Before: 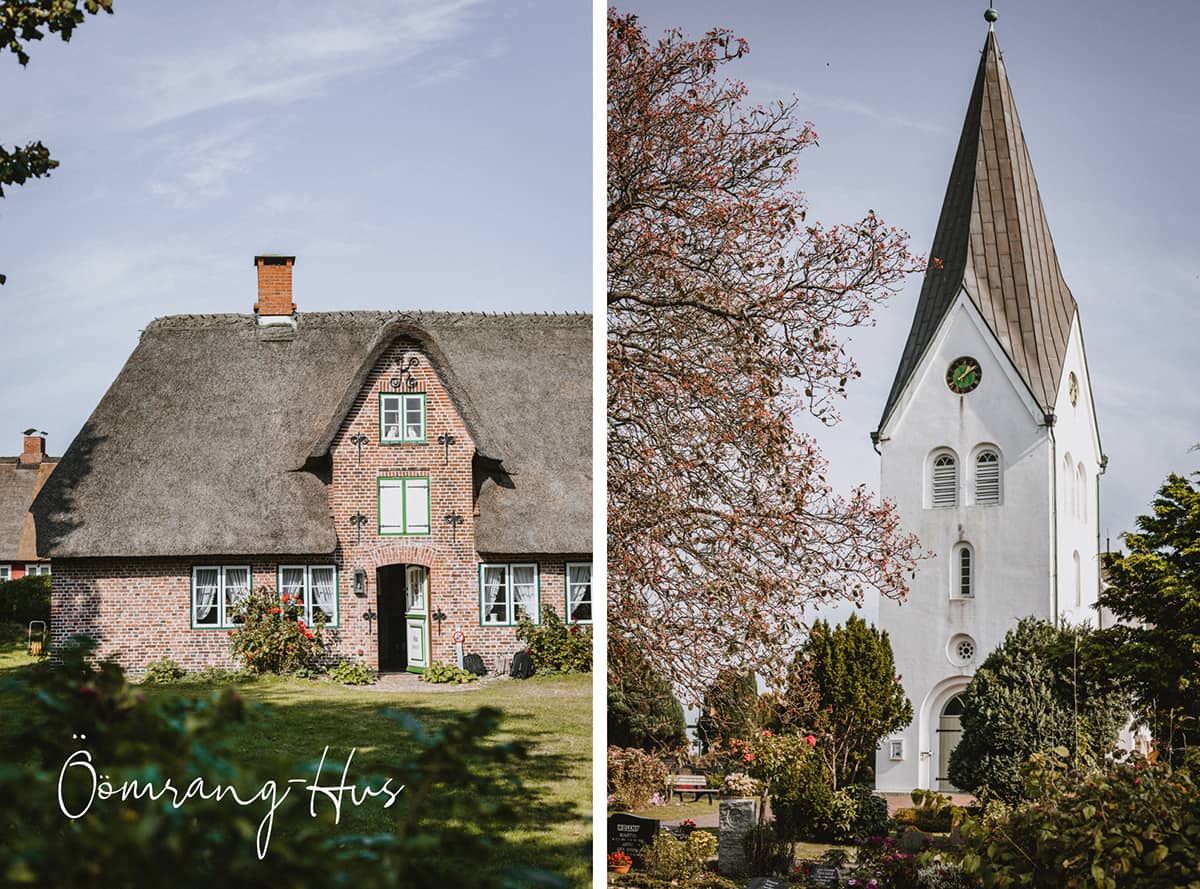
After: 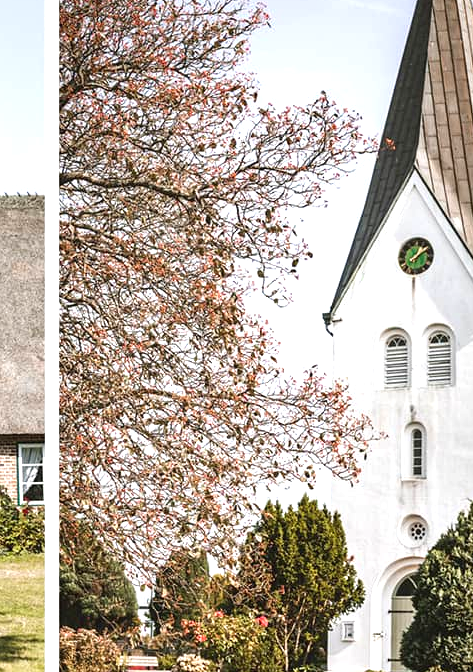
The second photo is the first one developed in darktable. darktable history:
crop: left 45.721%, top 13.393%, right 14.118%, bottom 10.01%
exposure: black level correction 0, exposure 0.953 EV, compensate exposure bias true, compensate highlight preservation false
